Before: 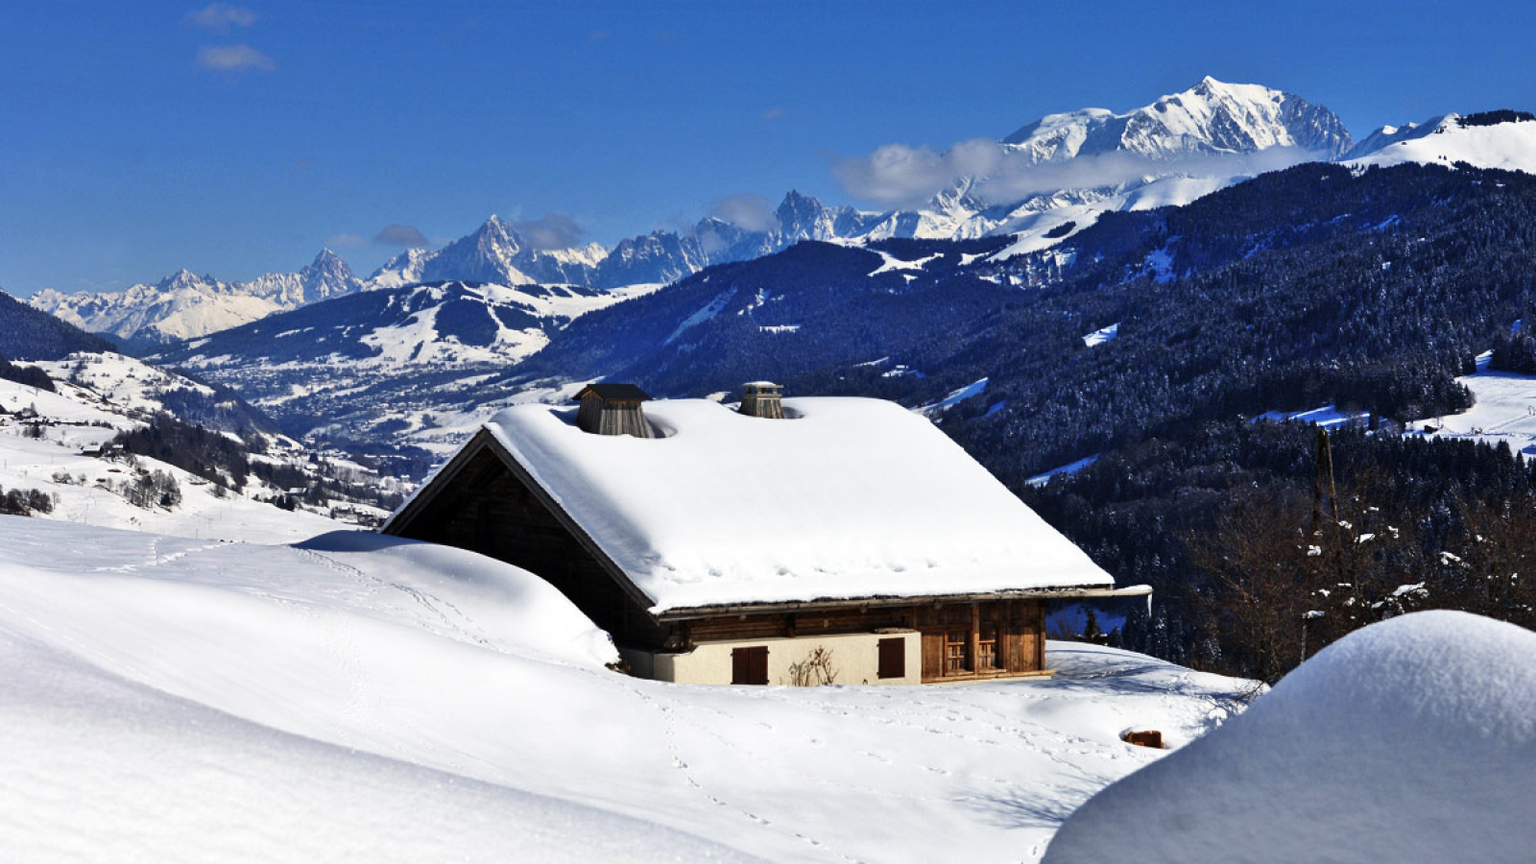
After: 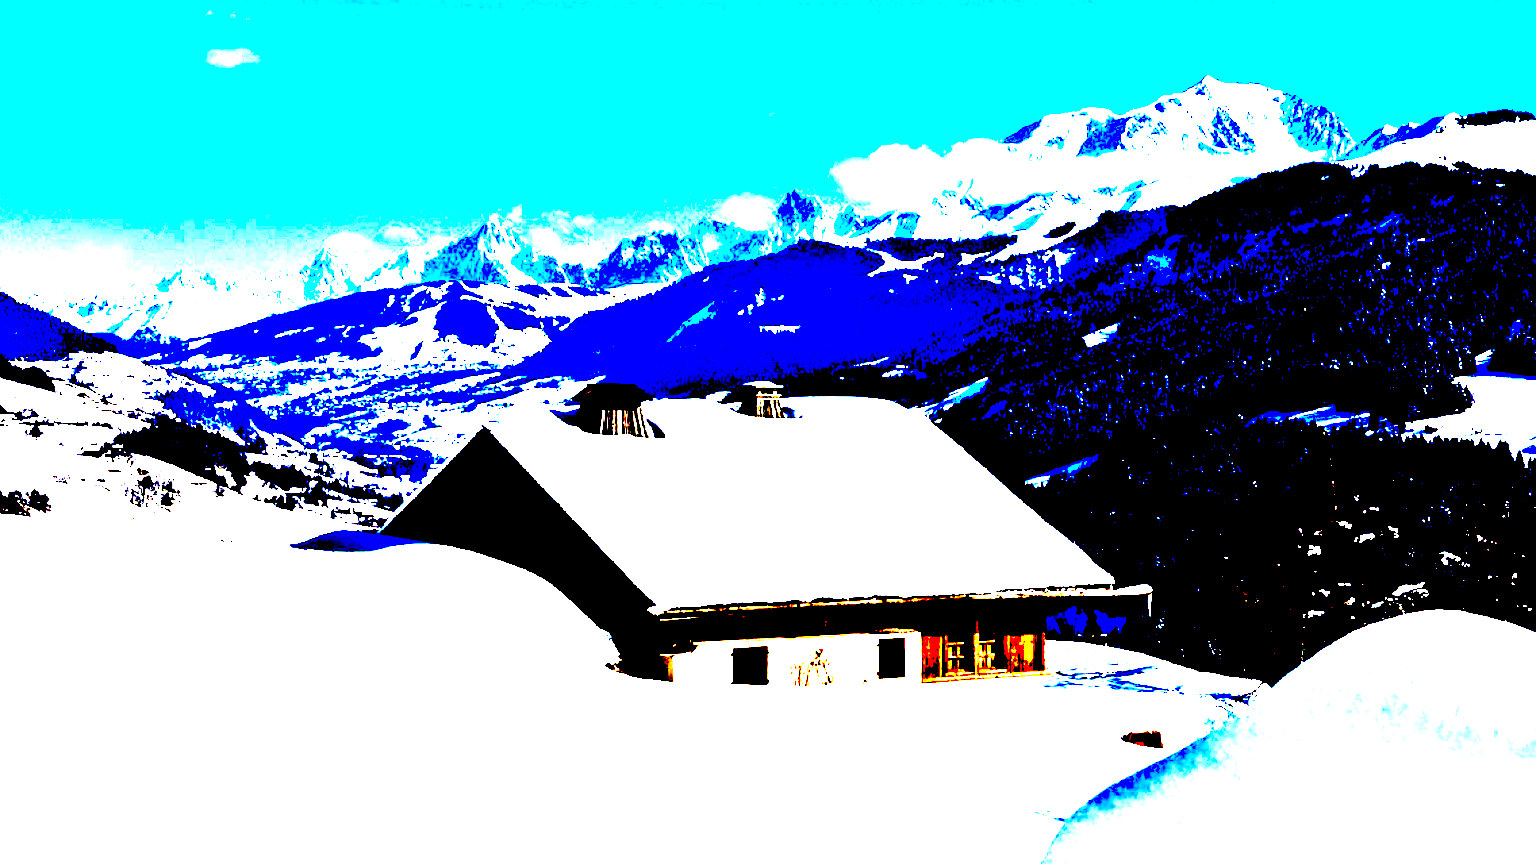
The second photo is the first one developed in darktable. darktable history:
exposure: black level correction 0.099, exposure 2.949 EV, compensate highlight preservation false
